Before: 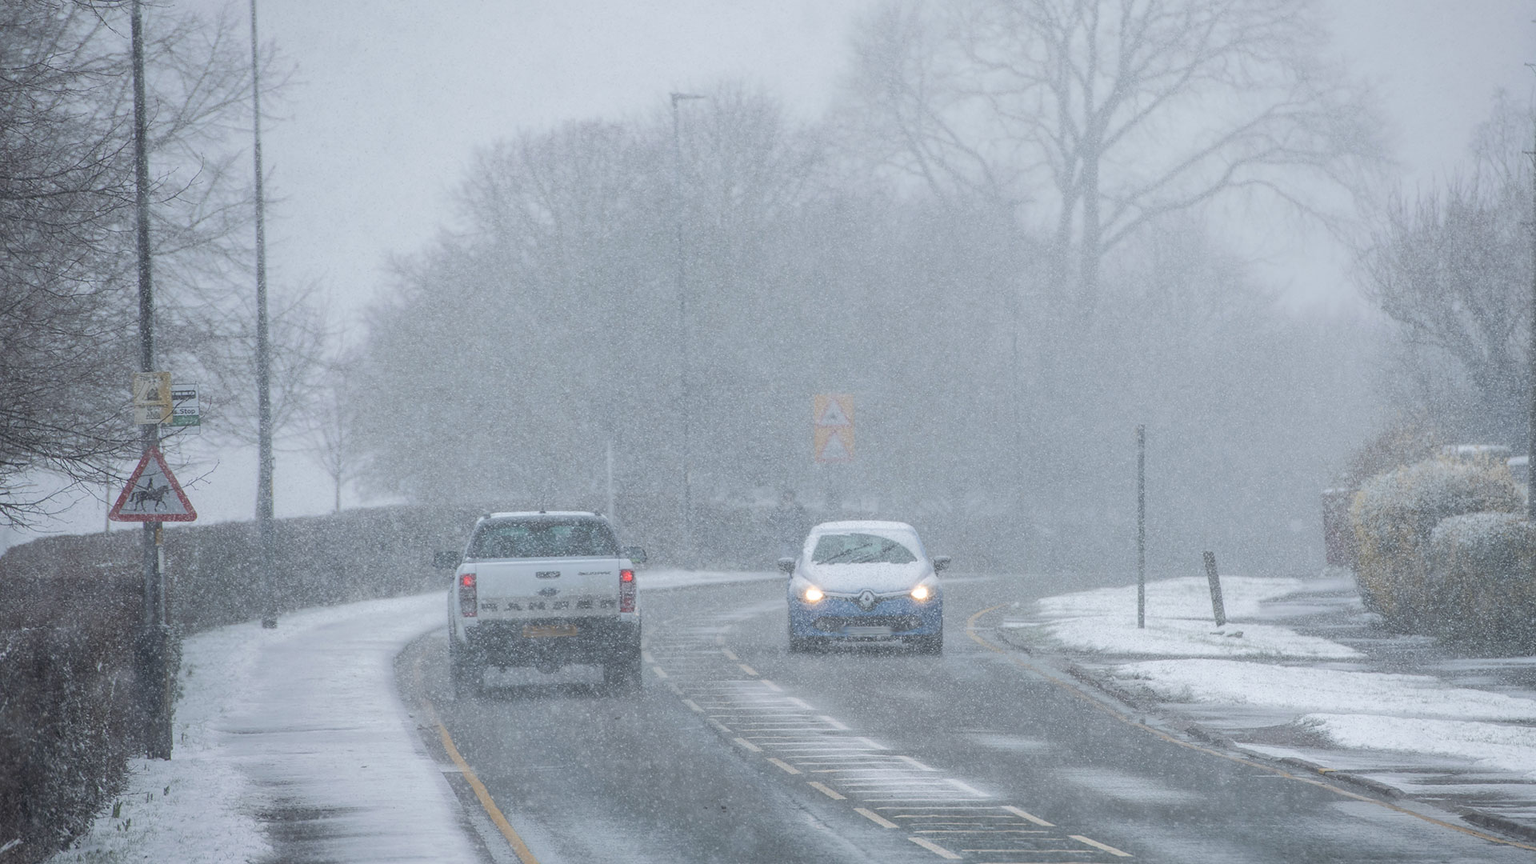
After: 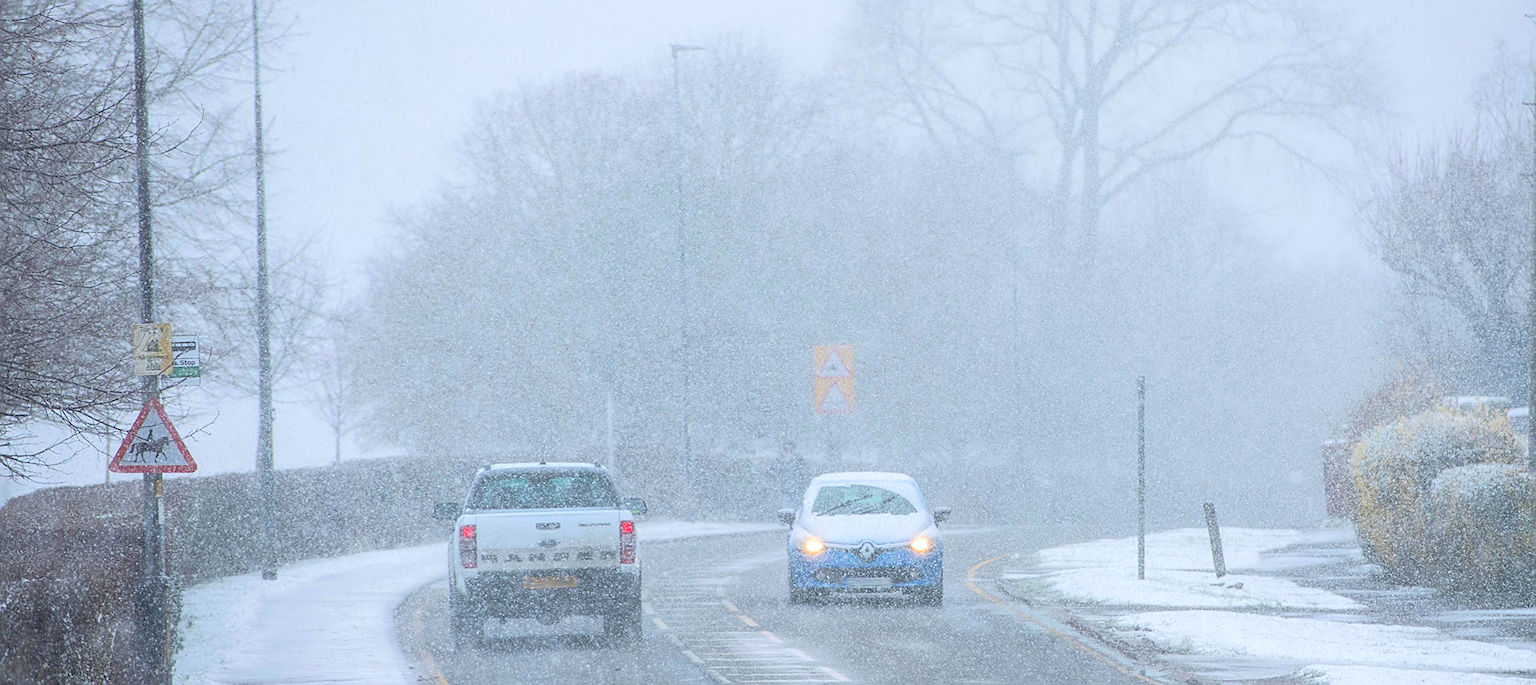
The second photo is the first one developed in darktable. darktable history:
contrast brightness saturation: contrast 0.2, brightness 0.2, saturation 0.8
sharpen: on, module defaults
crop and rotate: top 5.667%, bottom 14.937%
